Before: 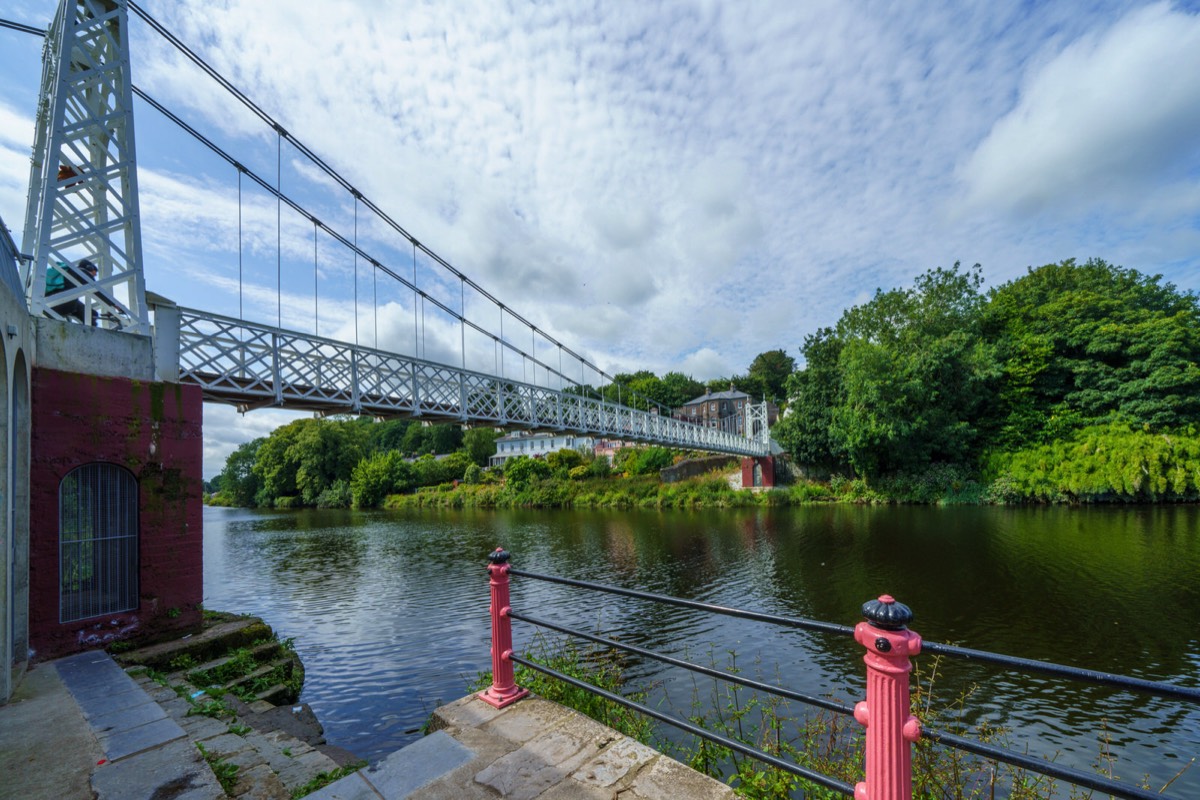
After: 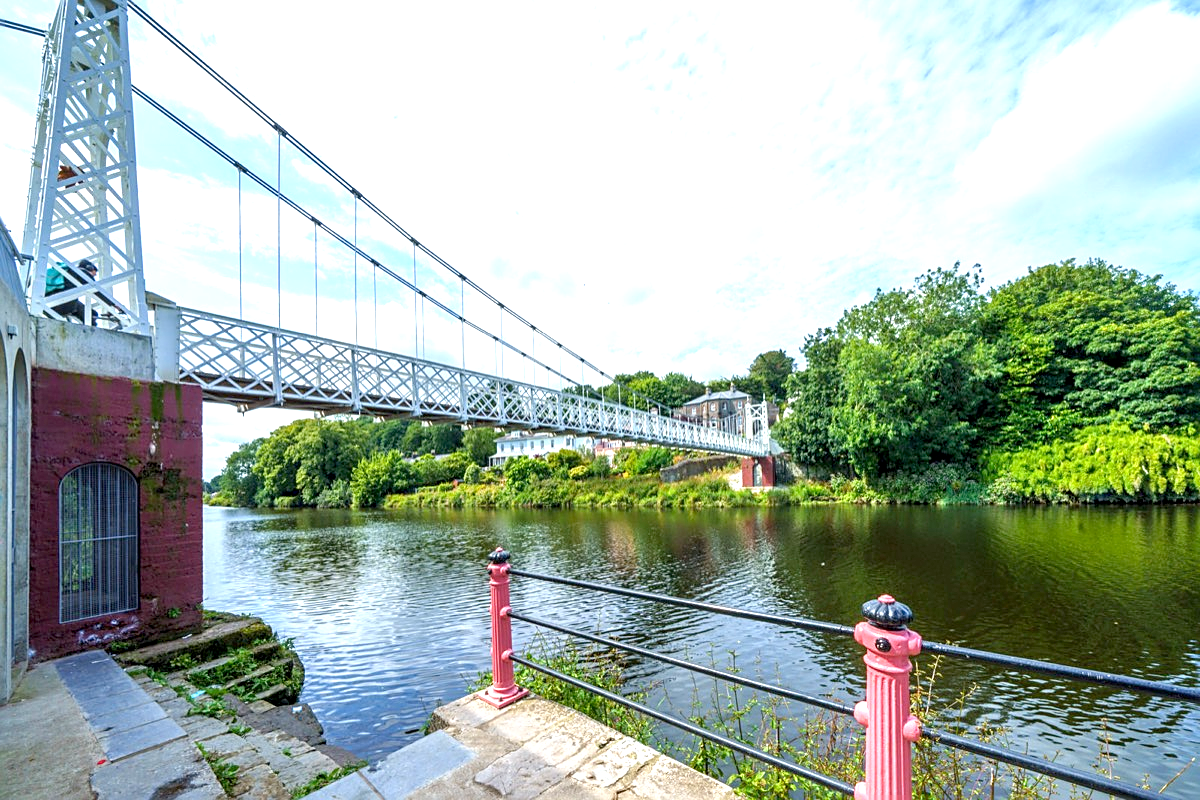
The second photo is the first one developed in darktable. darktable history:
exposure: black level correction 0.001, exposure 1.116 EV, compensate highlight preservation false
sharpen: on, module defaults
